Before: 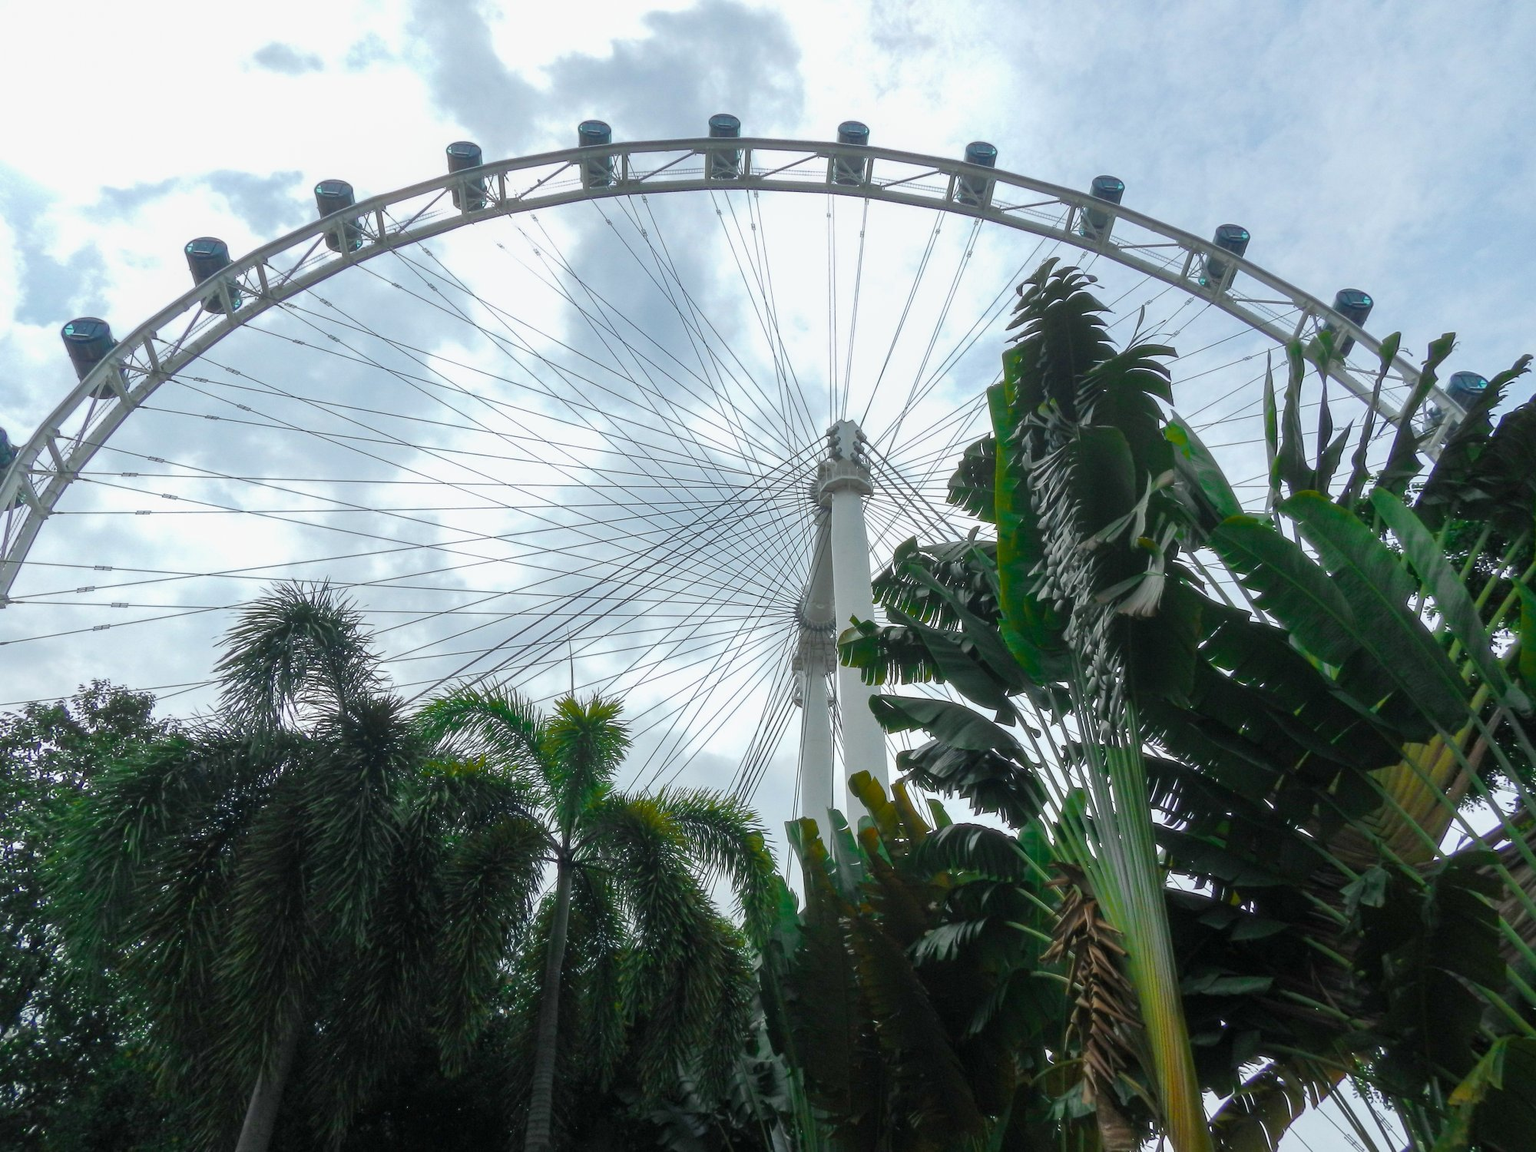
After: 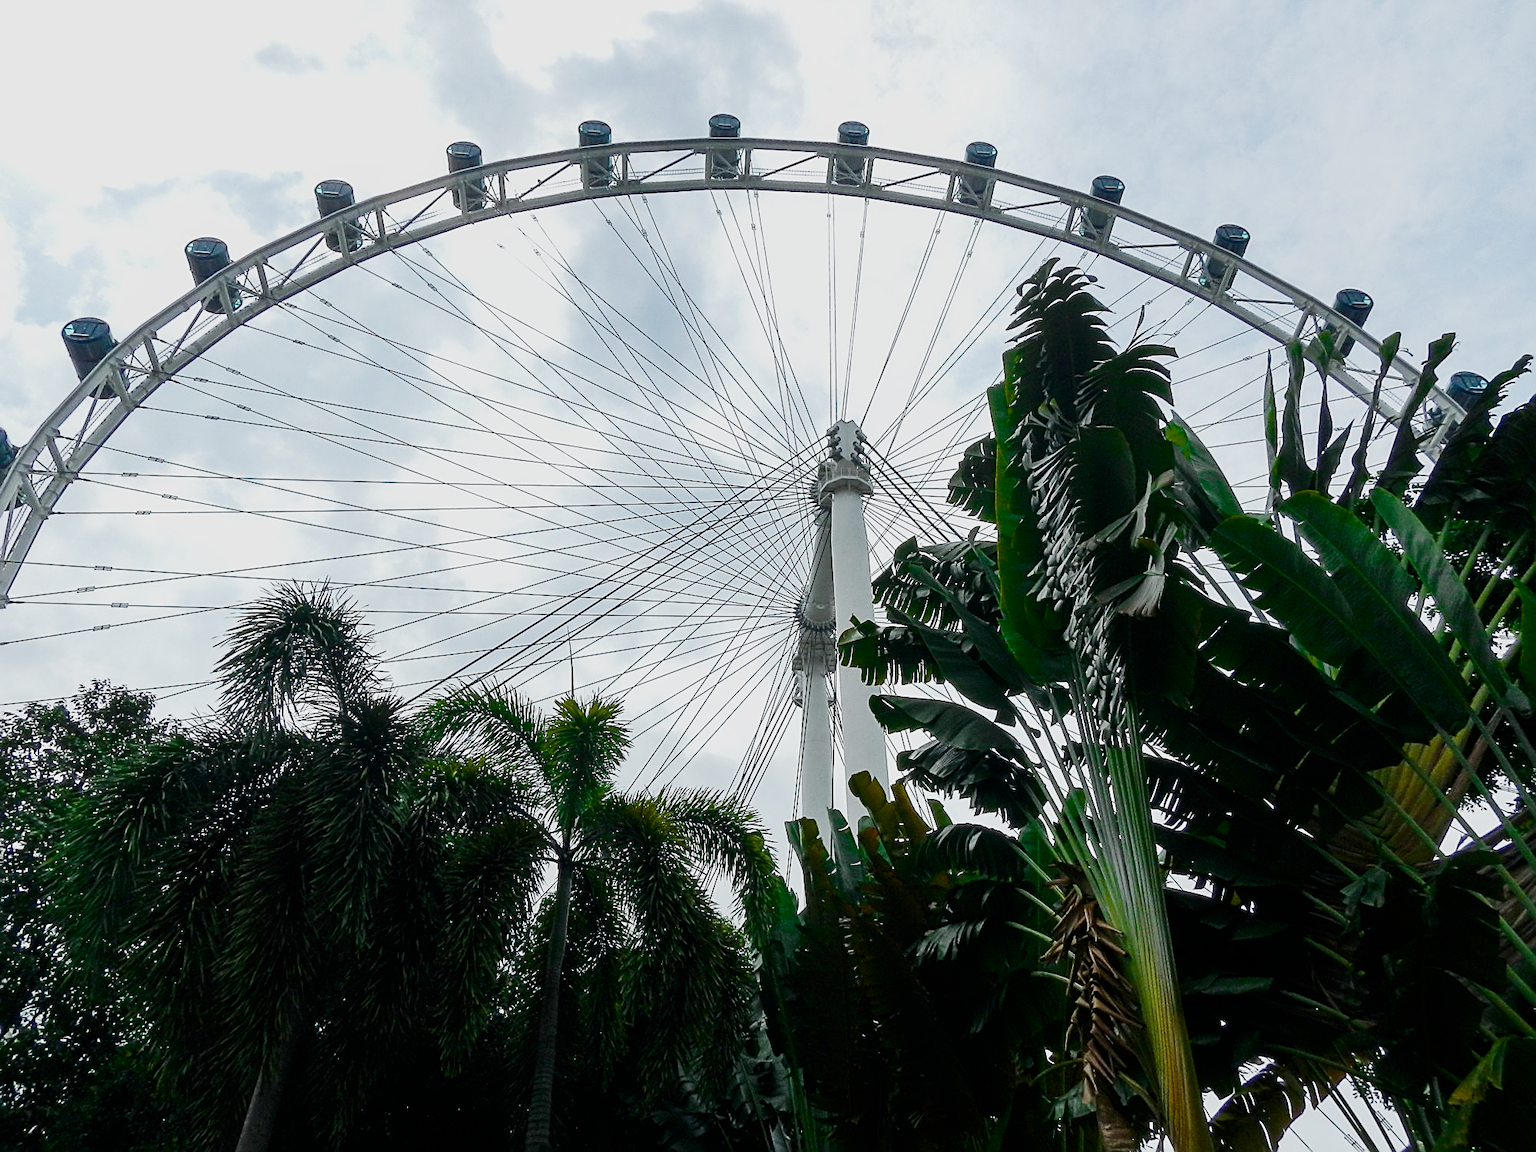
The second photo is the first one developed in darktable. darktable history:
filmic rgb: black relative exposure -7.98 EV, white relative exposure 4.04 EV, hardness 4.13, preserve chrominance no, color science v4 (2020), contrast in shadows soft, contrast in highlights soft
sharpen: amount 0.898
contrast brightness saturation: contrast 0.272
